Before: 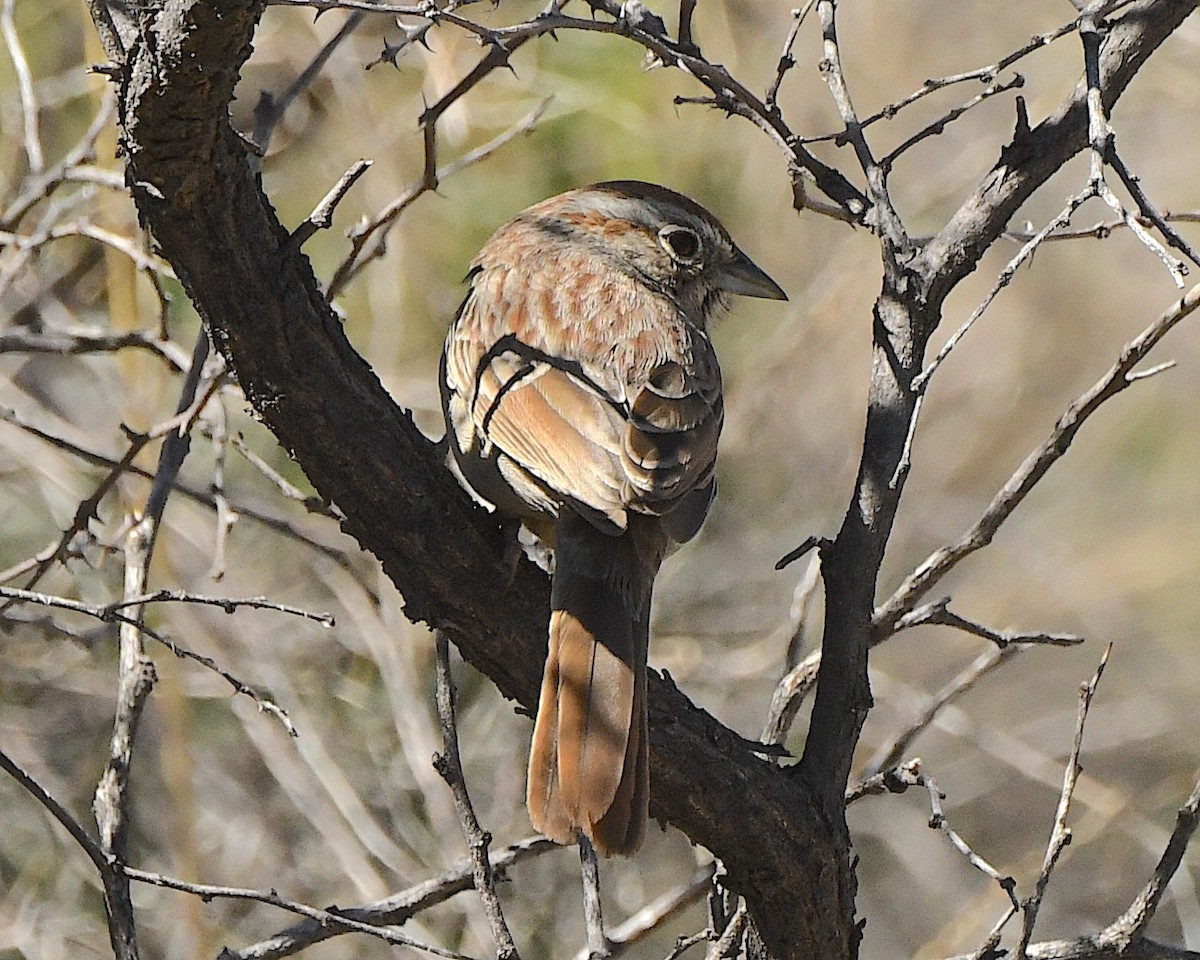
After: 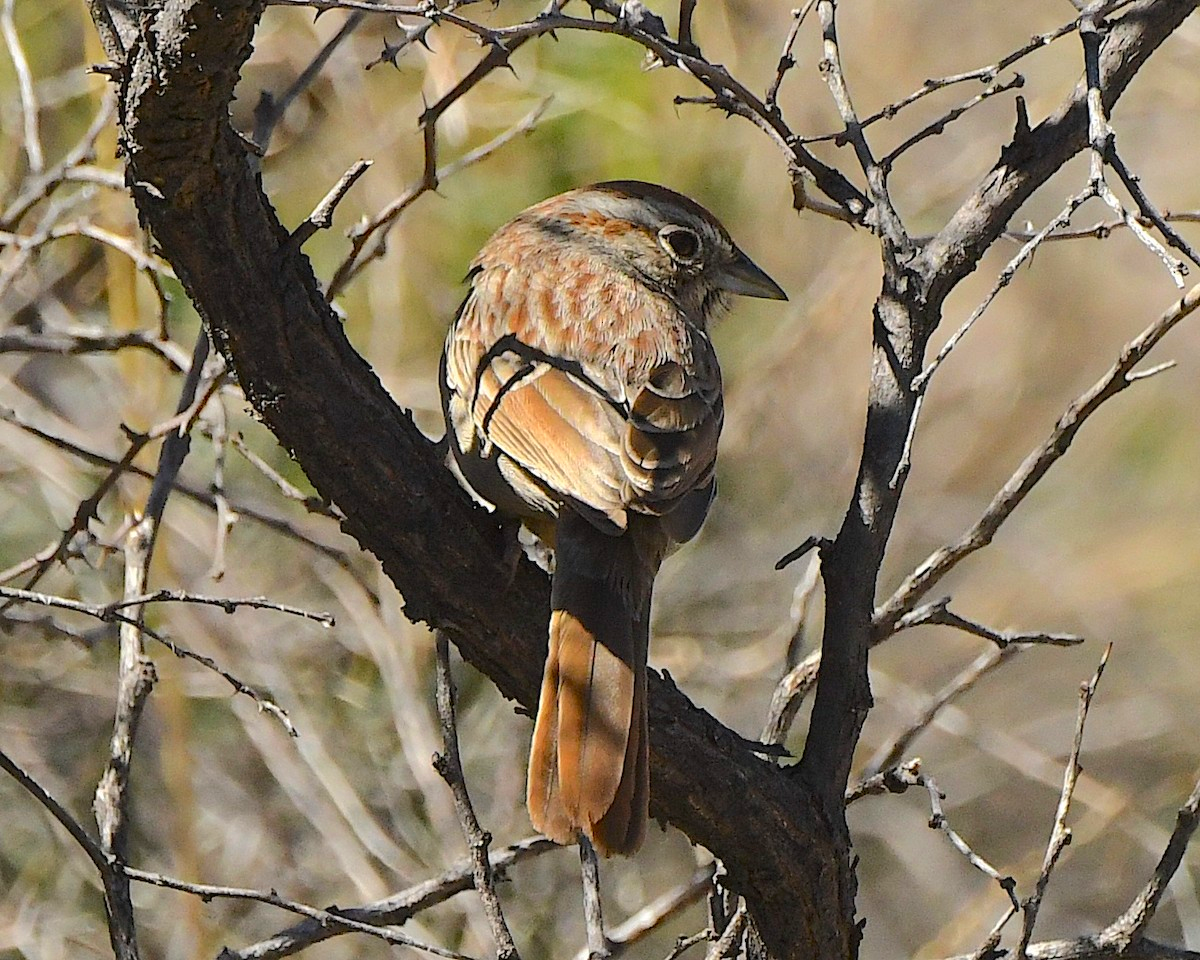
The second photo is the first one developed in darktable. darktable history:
contrast brightness saturation: brightness -0.029, saturation 0.359
